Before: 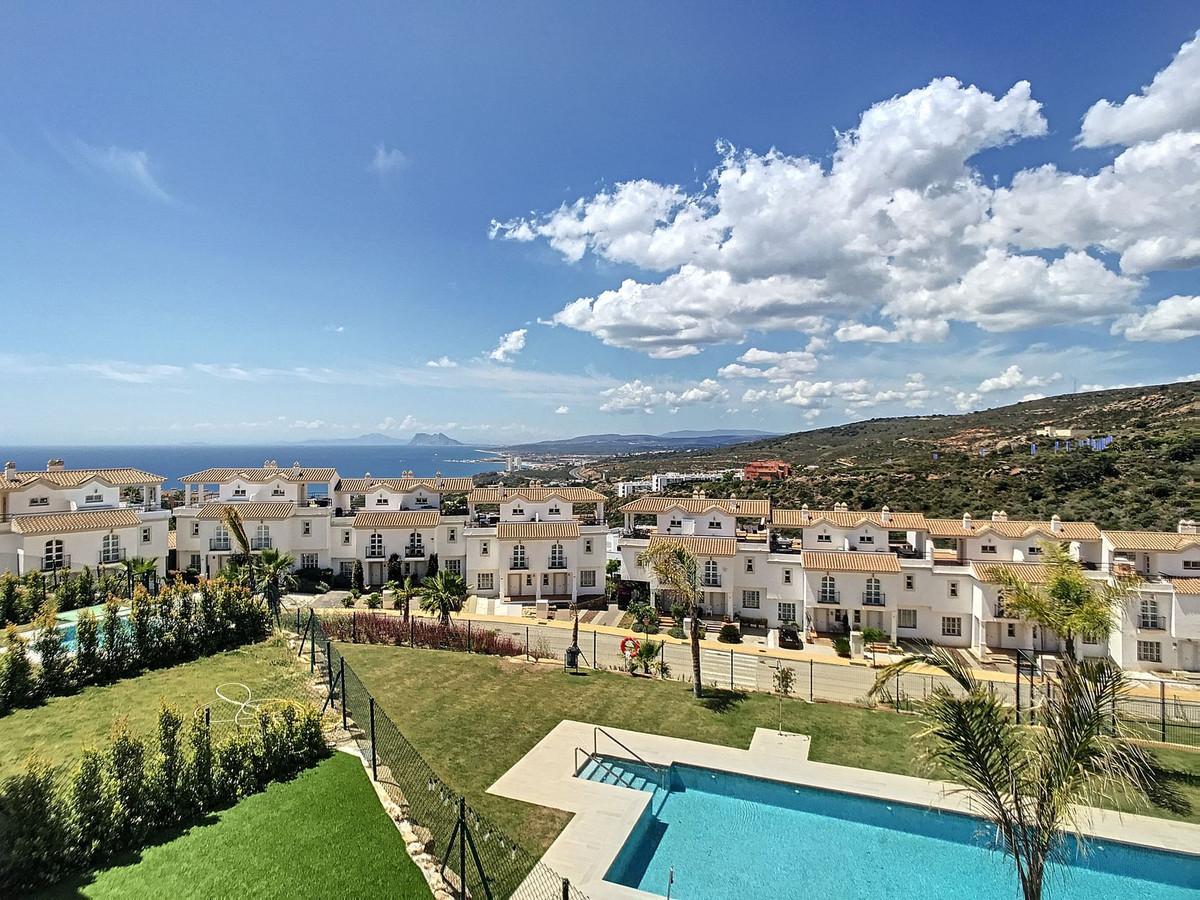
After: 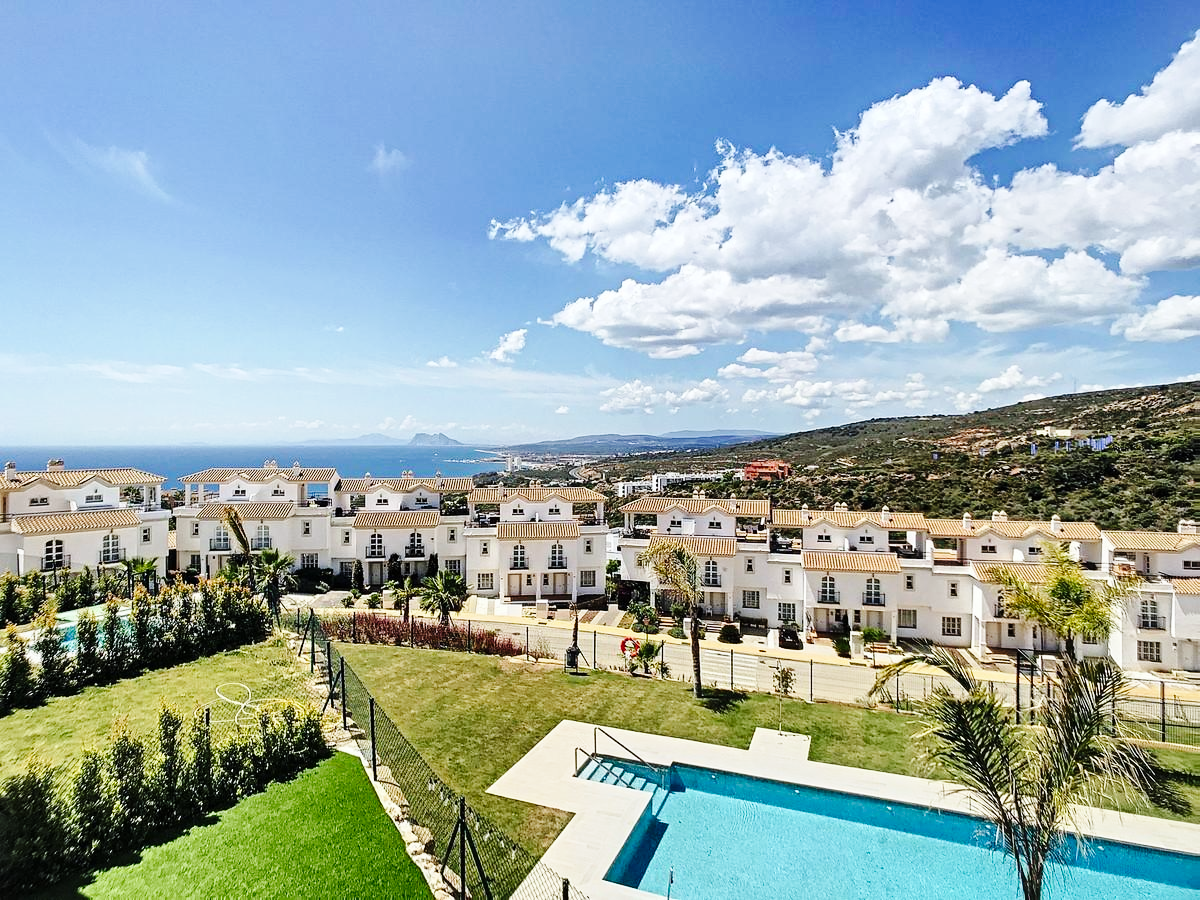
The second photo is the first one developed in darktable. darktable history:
base curve: curves: ch0 [(0, 0) (0.036, 0.025) (0.121, 0.166) (0.206, 0.329) (0.605, 0.79) (1, 1)], preserve colors none
white balance: red 0.988, blue 1.017
